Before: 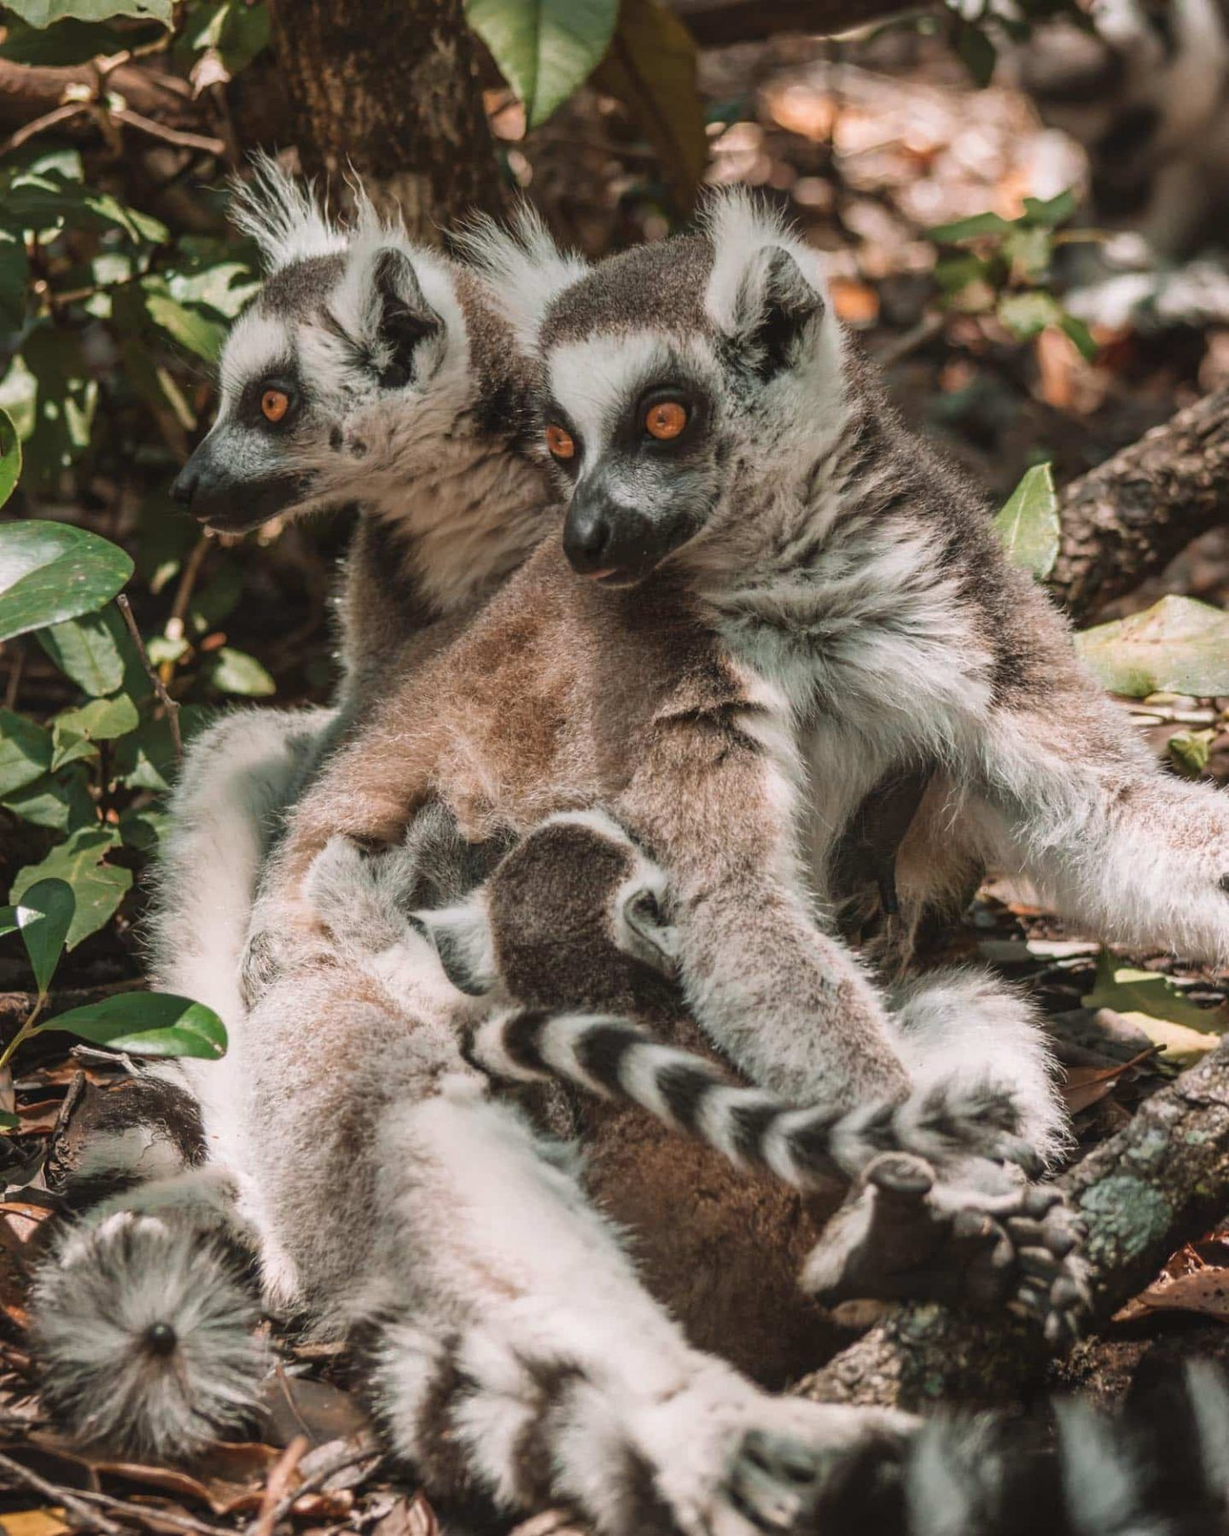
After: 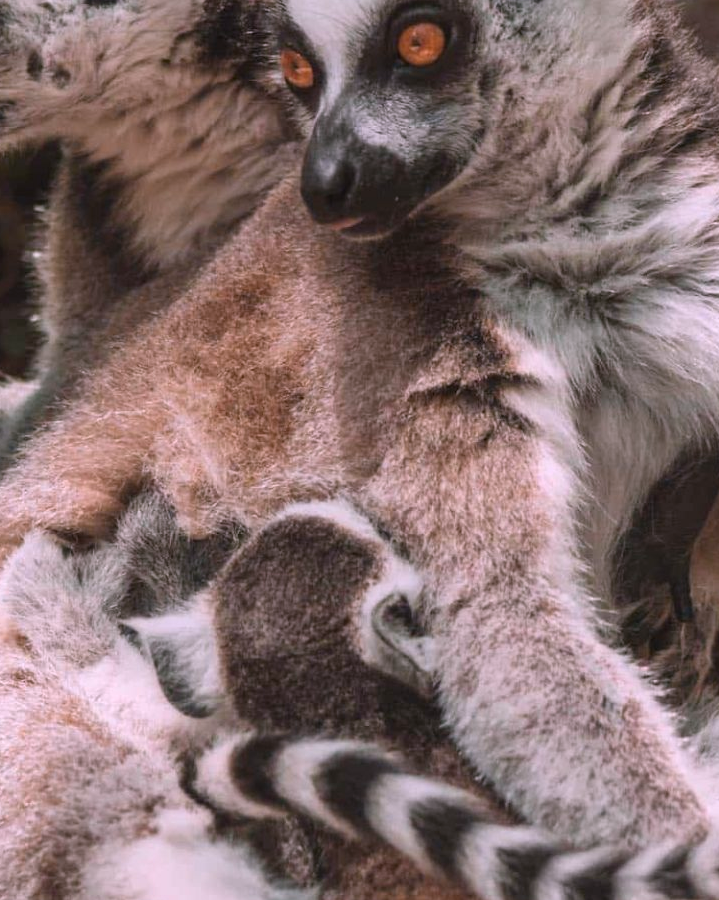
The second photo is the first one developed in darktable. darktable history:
exposure: compensate highlight preservation false
crop: left 25%, top 25%, right 25%, bottom 25%
white balance: red 1.066, blue 1.119
